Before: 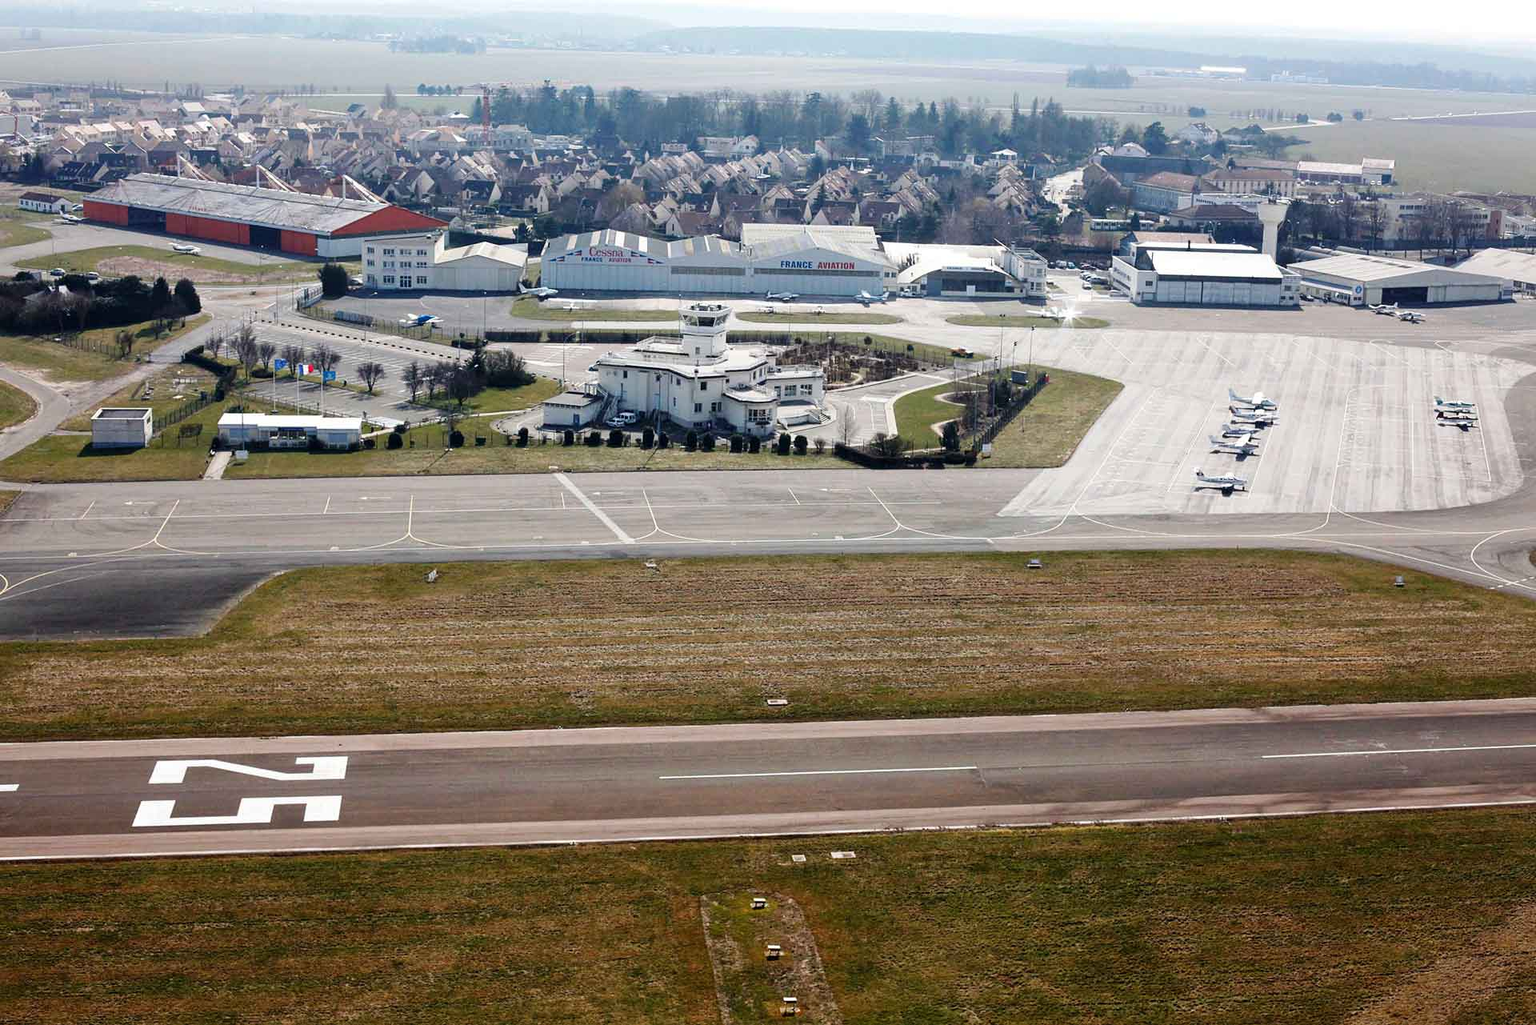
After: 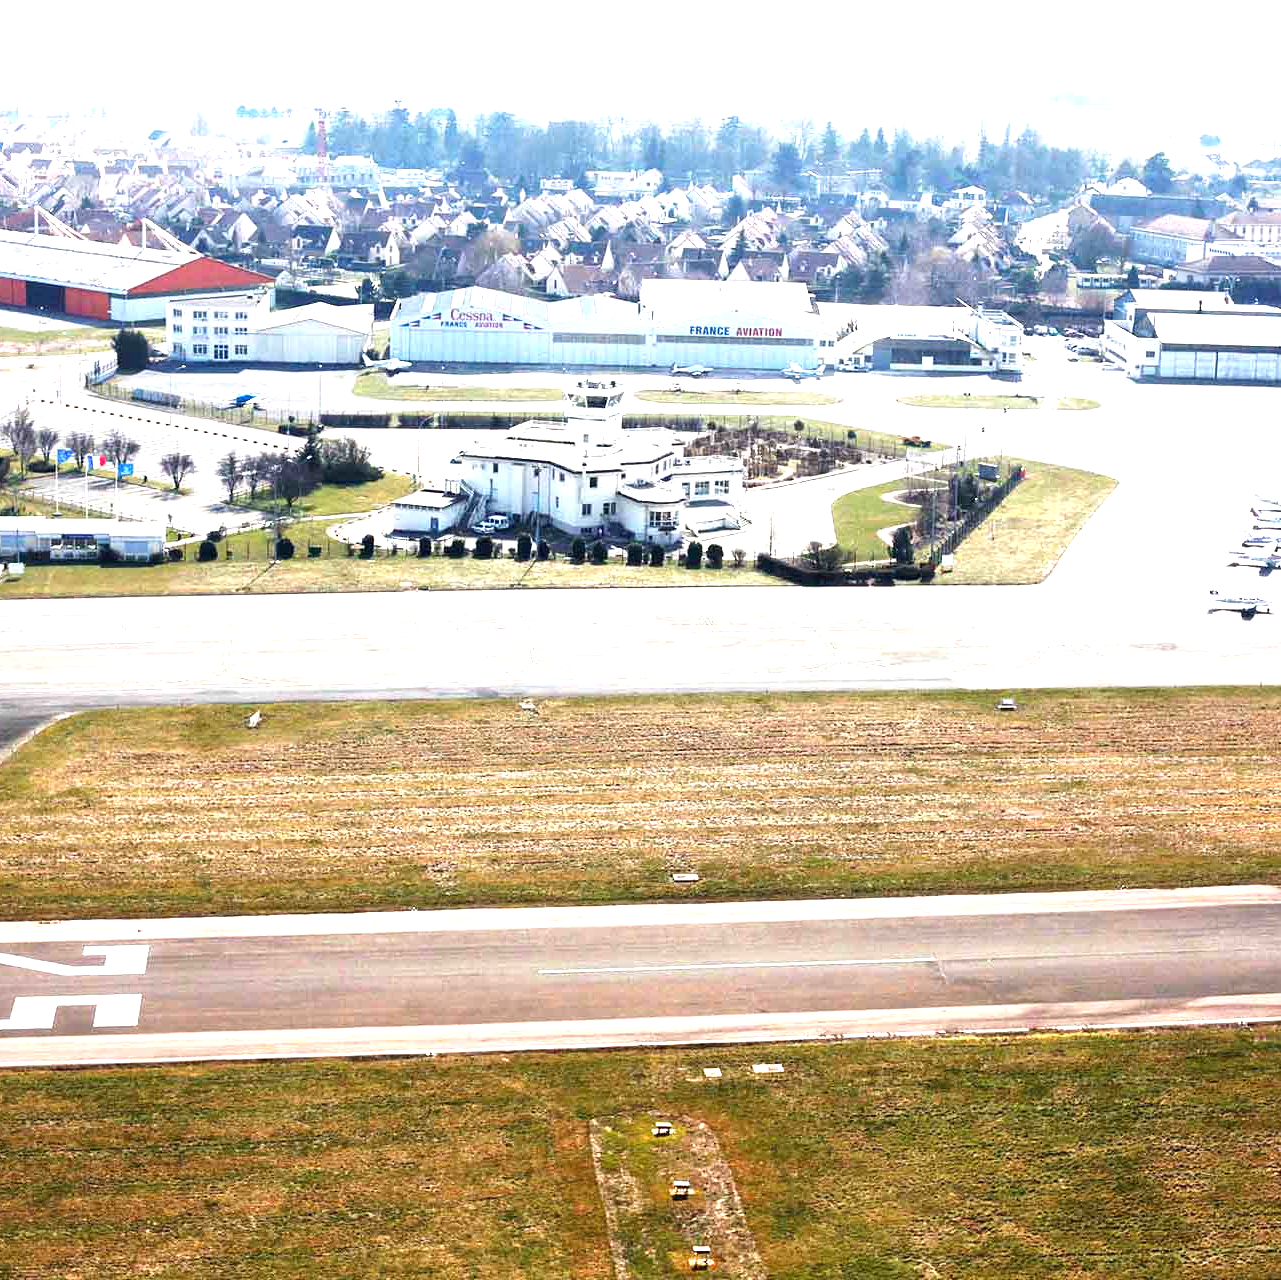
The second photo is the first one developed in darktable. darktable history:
crop and rotate: left 14.936%, right 18.303%
exposure: black level correction 0, exposure 1.674 EV, compensate highlight preservation false
